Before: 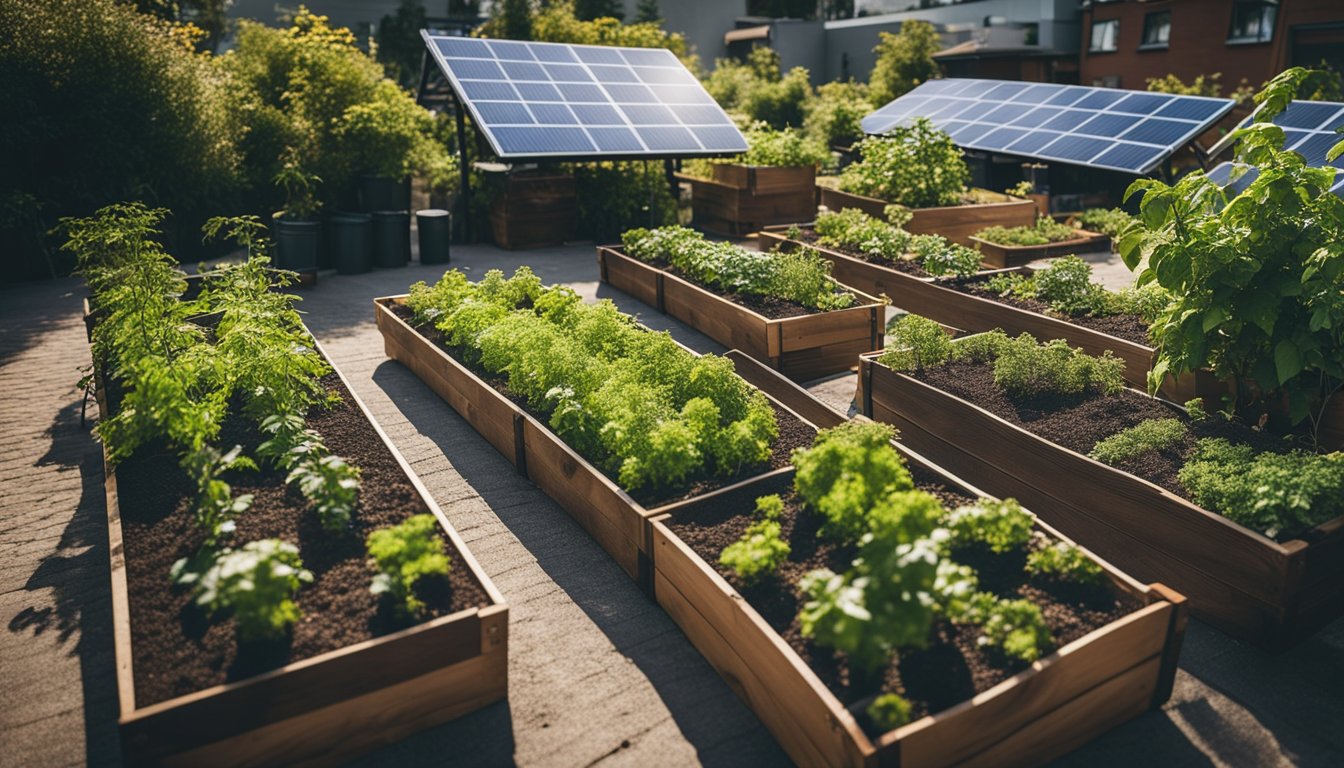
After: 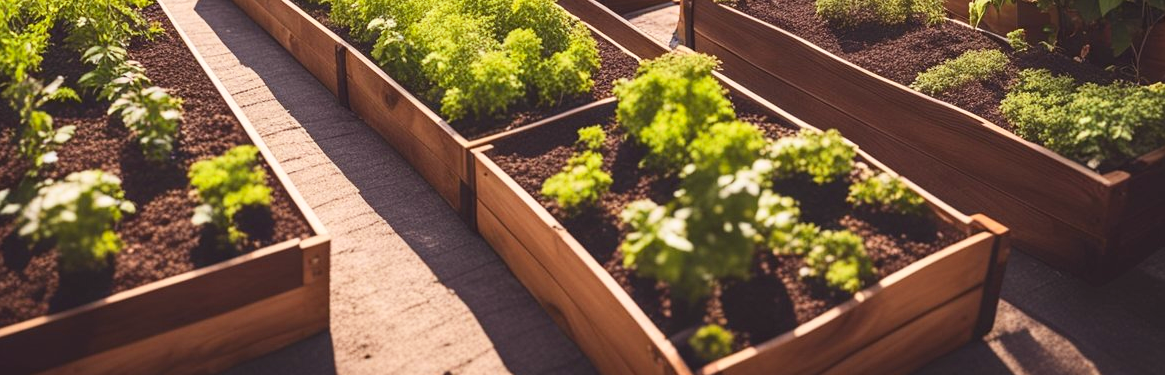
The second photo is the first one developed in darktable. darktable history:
crop and rotate: left 13.306%, top 48.129%, bottom 2.928%
contrast brightness saturation: contrast 0.2, brightness 0.16, saturation 0.22
rgb levels: mode RGB, independent channels, levels [[0, 0.474, 1], [0, 0.5, 1], [0, 0.5, 1]]
